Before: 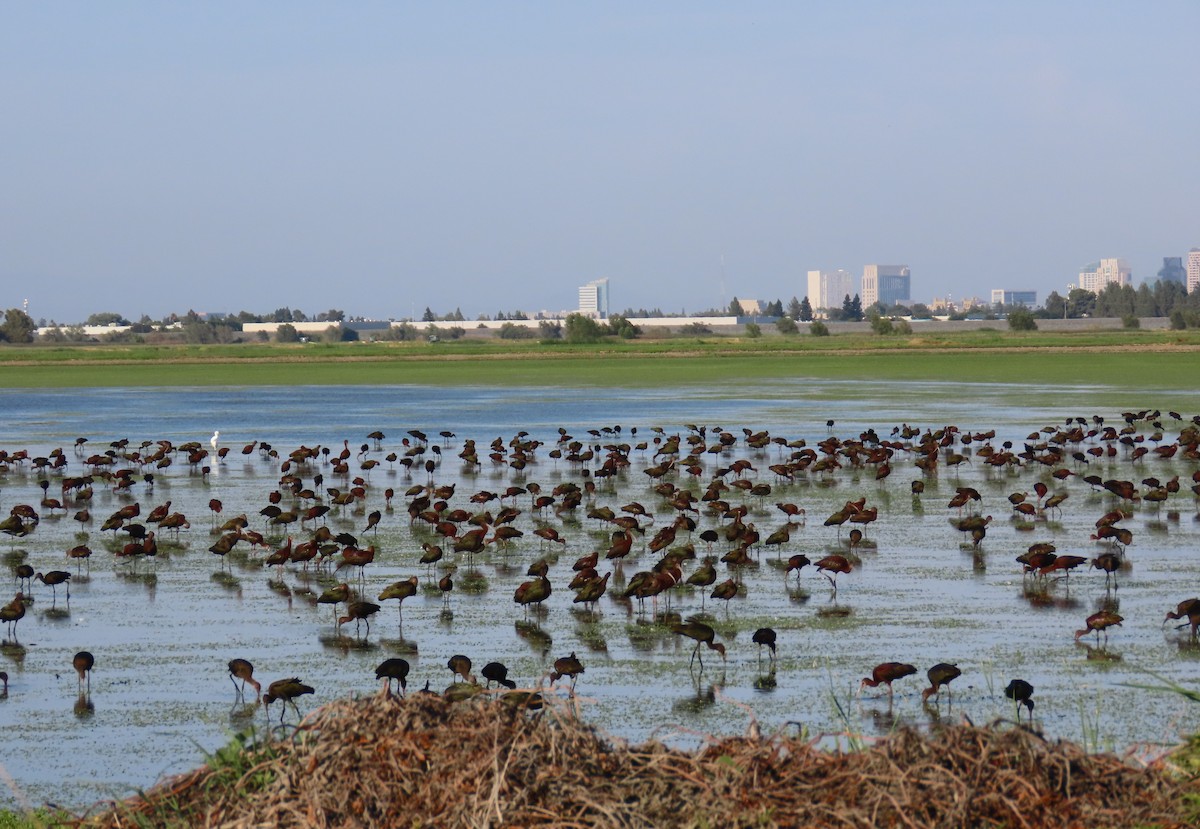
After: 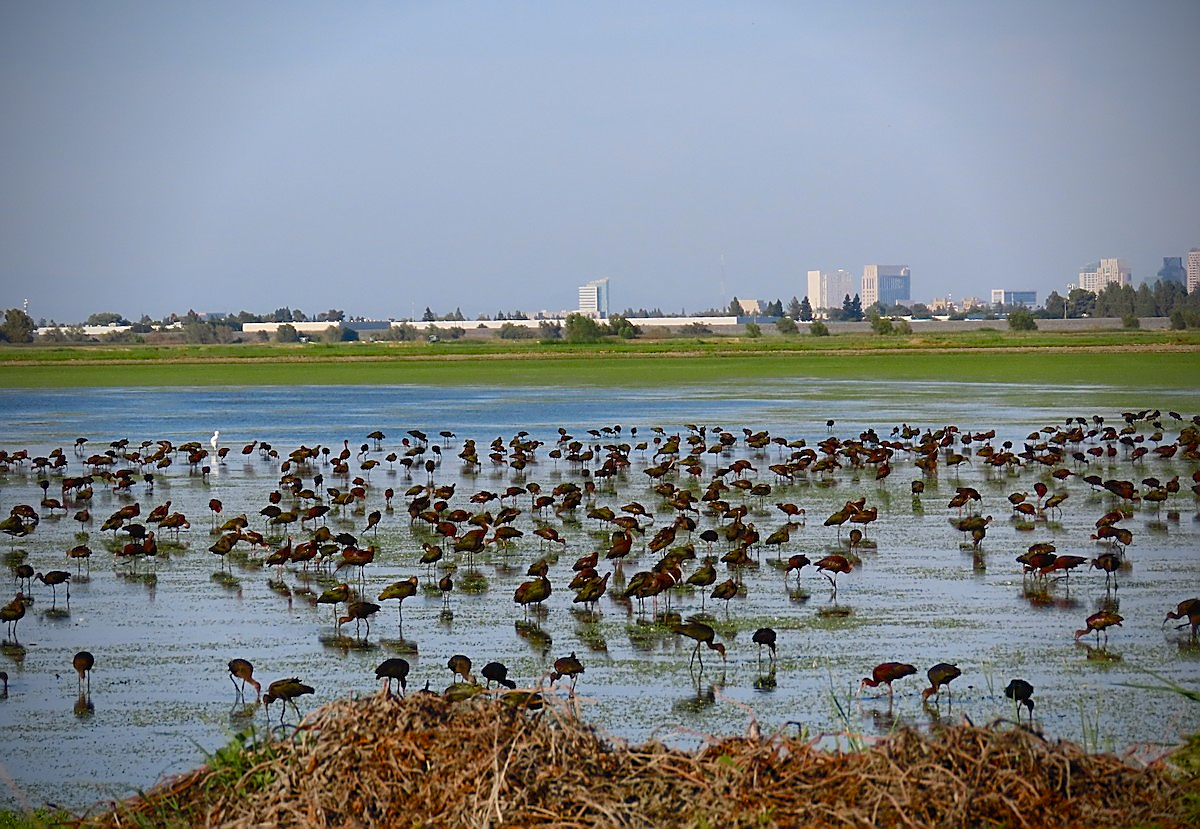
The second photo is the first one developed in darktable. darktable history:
color balance rgb: perceptual saturation grading › global saturation 20%, perceptual saturation grading › highlights -25.27%, perceptual saturation grading › shadows 49.46%, global vibrance 9.721%
vignetting: fall-off start 71.93%, brightness -0.646, saturation -0.004, center (-0.012, 0)
sharpen: radius 1.385, amount 1.267, threshold 0.839
